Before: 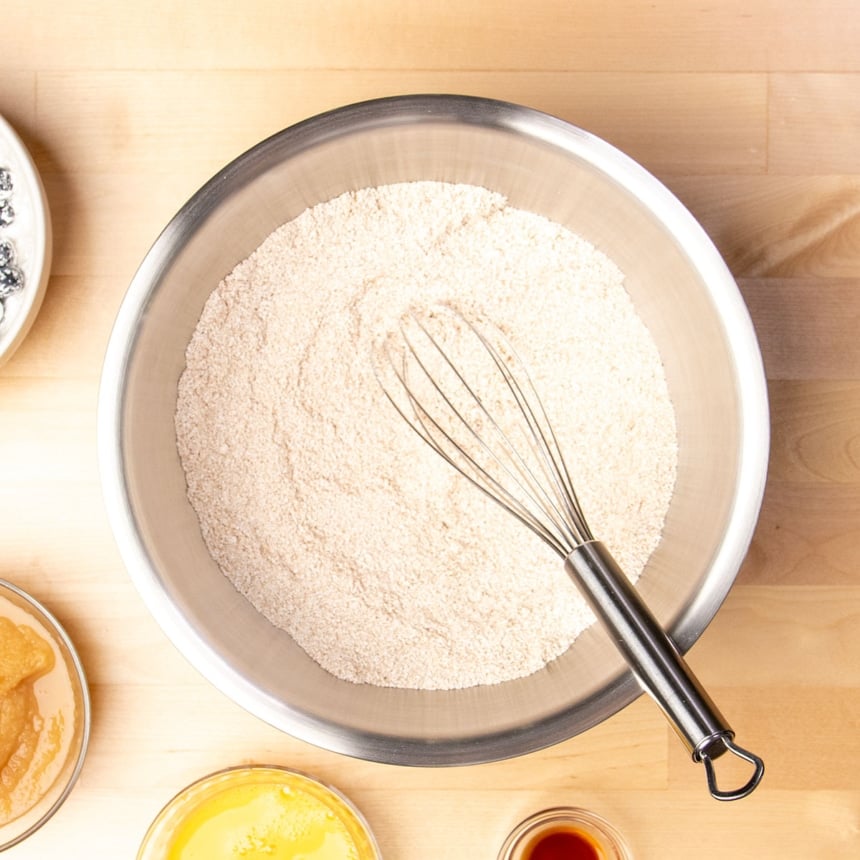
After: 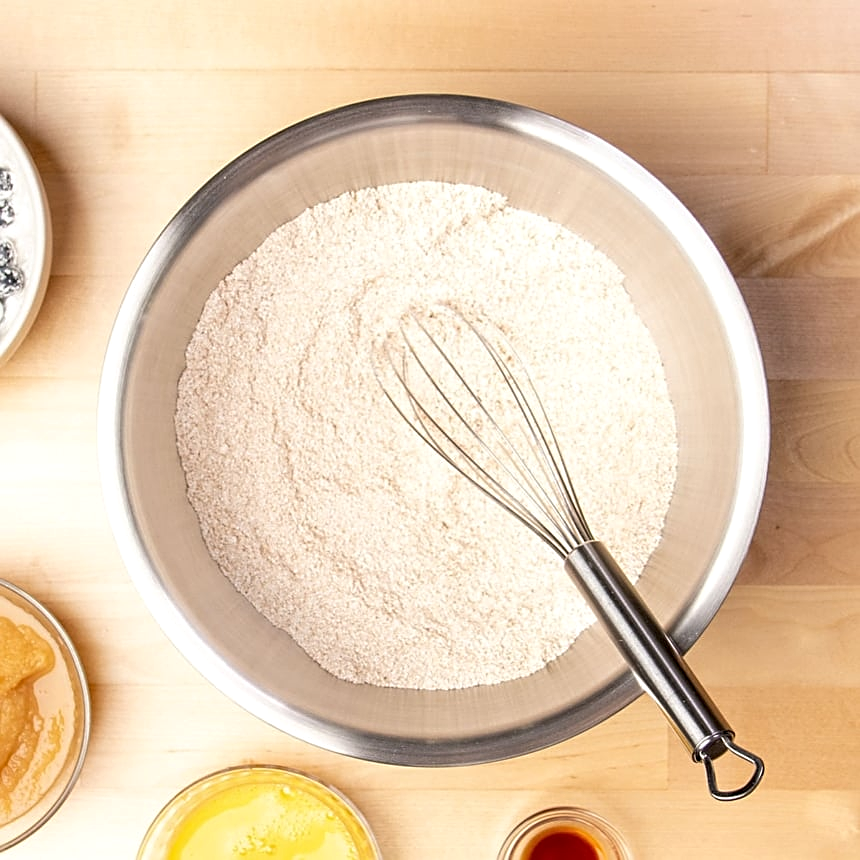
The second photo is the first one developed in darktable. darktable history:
sharpen: on, module defaults
local contrast: highlights 102%, shadows 99%, detail 119%, midtone range 0.2
